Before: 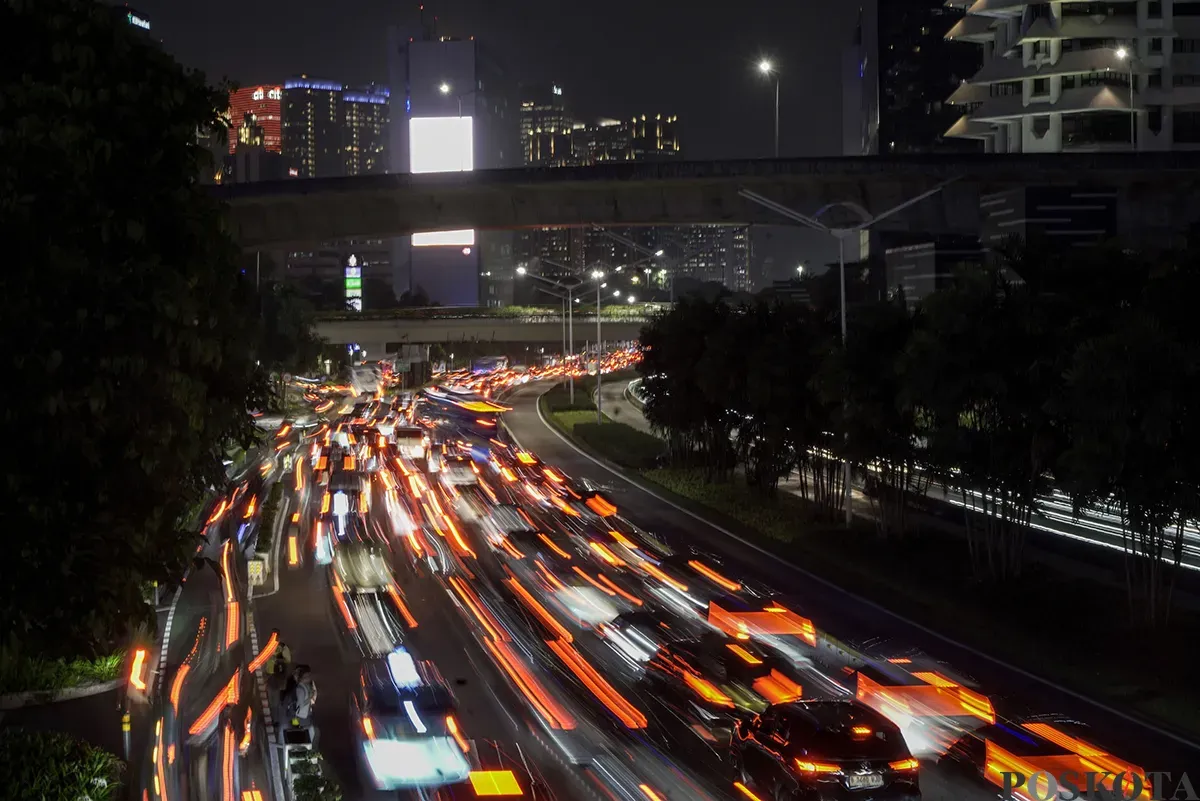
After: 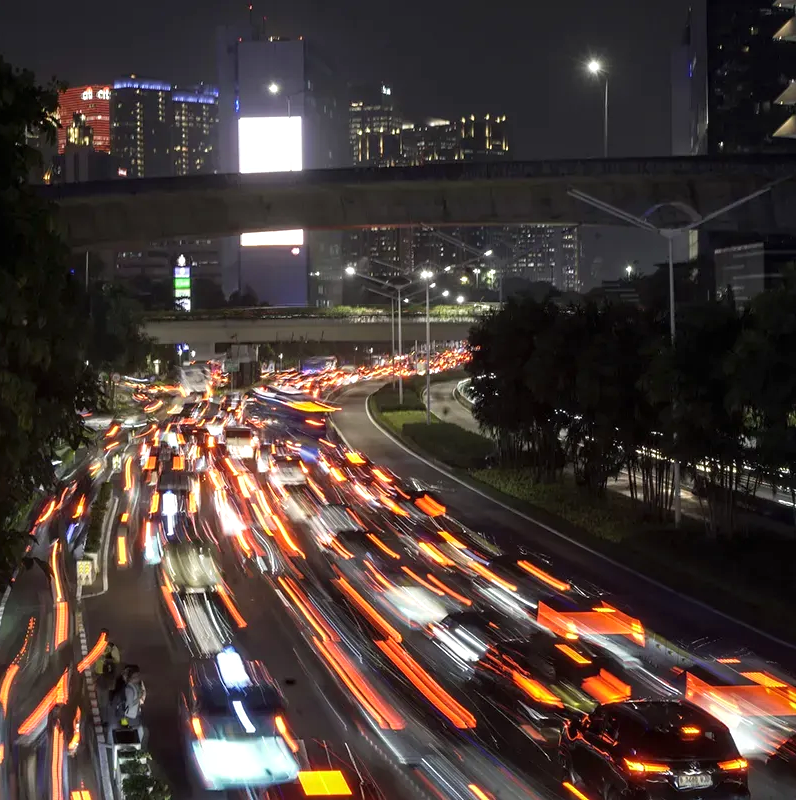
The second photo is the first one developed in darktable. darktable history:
crop and rotate: left 14.306%, right 19.29%
exposure: black level correction 0, exposure 0.5 EV, compensate highlight preservation false
